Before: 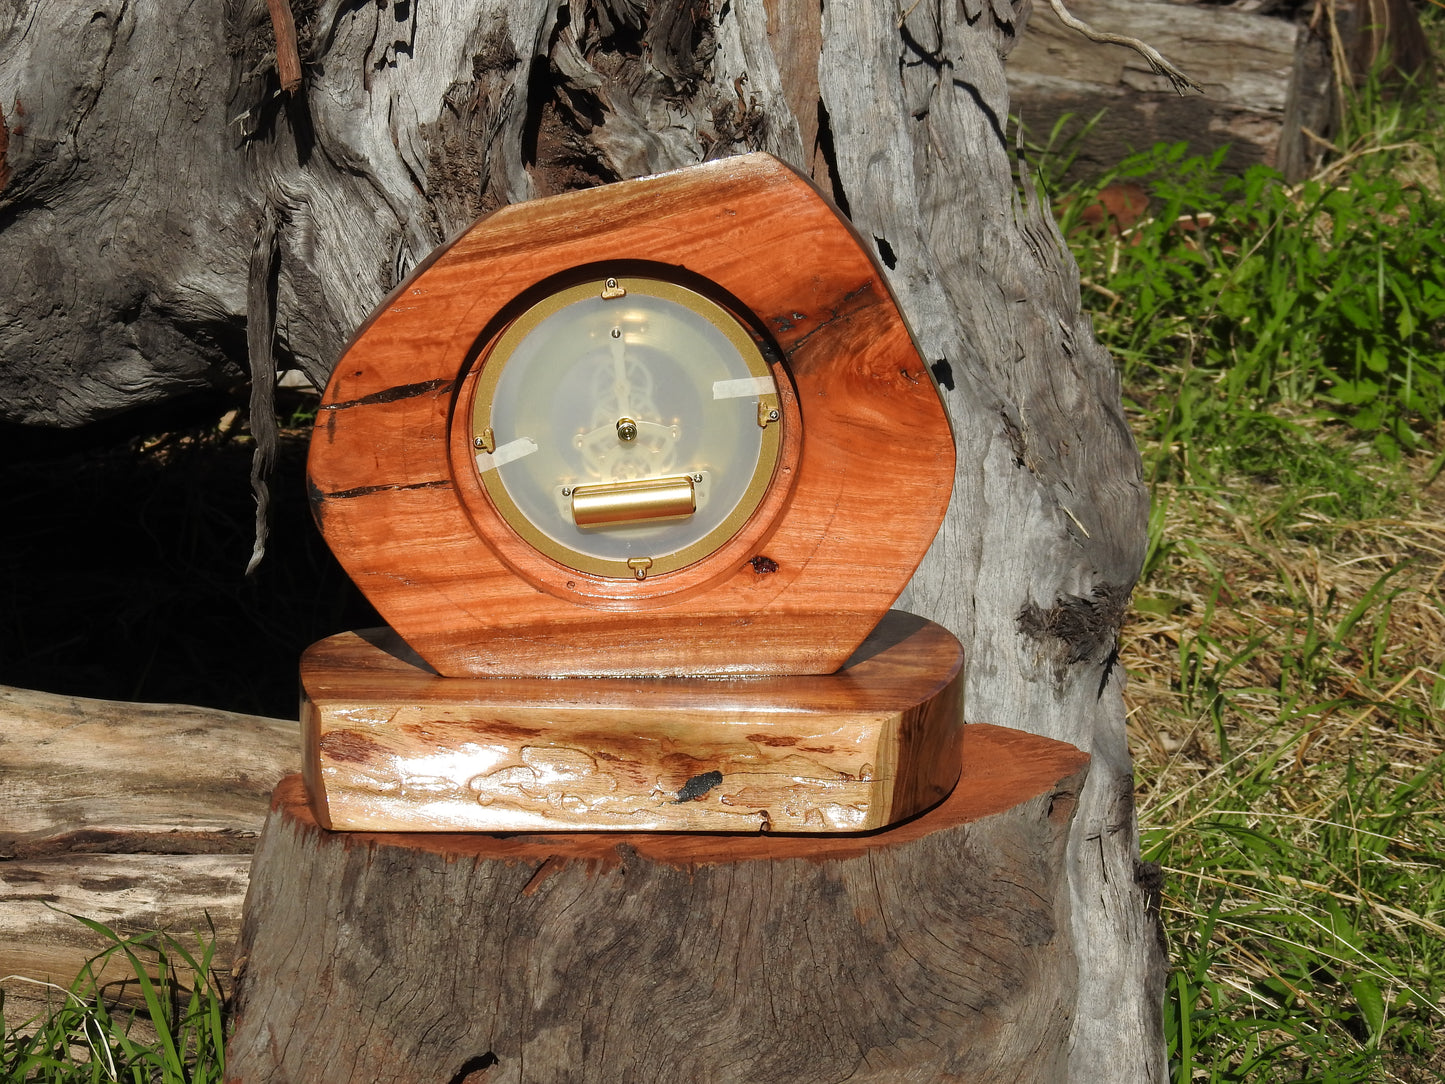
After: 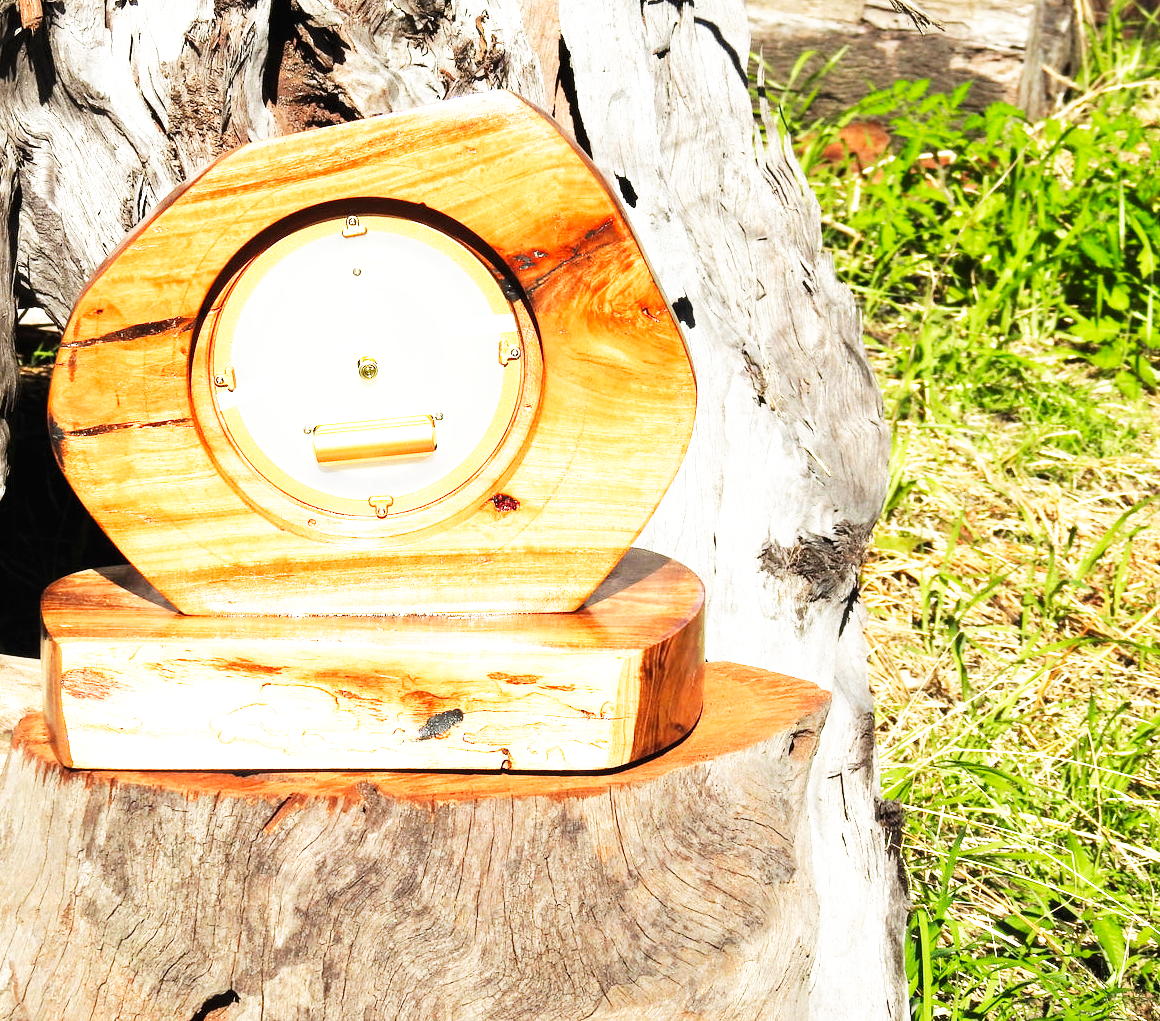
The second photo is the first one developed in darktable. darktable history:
base curve: curves: ch0 [(0, 0) (0.007, 0.004) (0.027, 0.03) (0.046, 0.07) (0.207, 0.54) (0.442, 0.872) (0.673, 0.972) (1, 1)], preserve colors none
crop and rotate: left 17.959%, top 5.771%, right 1.742%
exposure: black level correction 0, exposure 1.2 EV, compensate exposure bias true, compensate highlight preservation false
